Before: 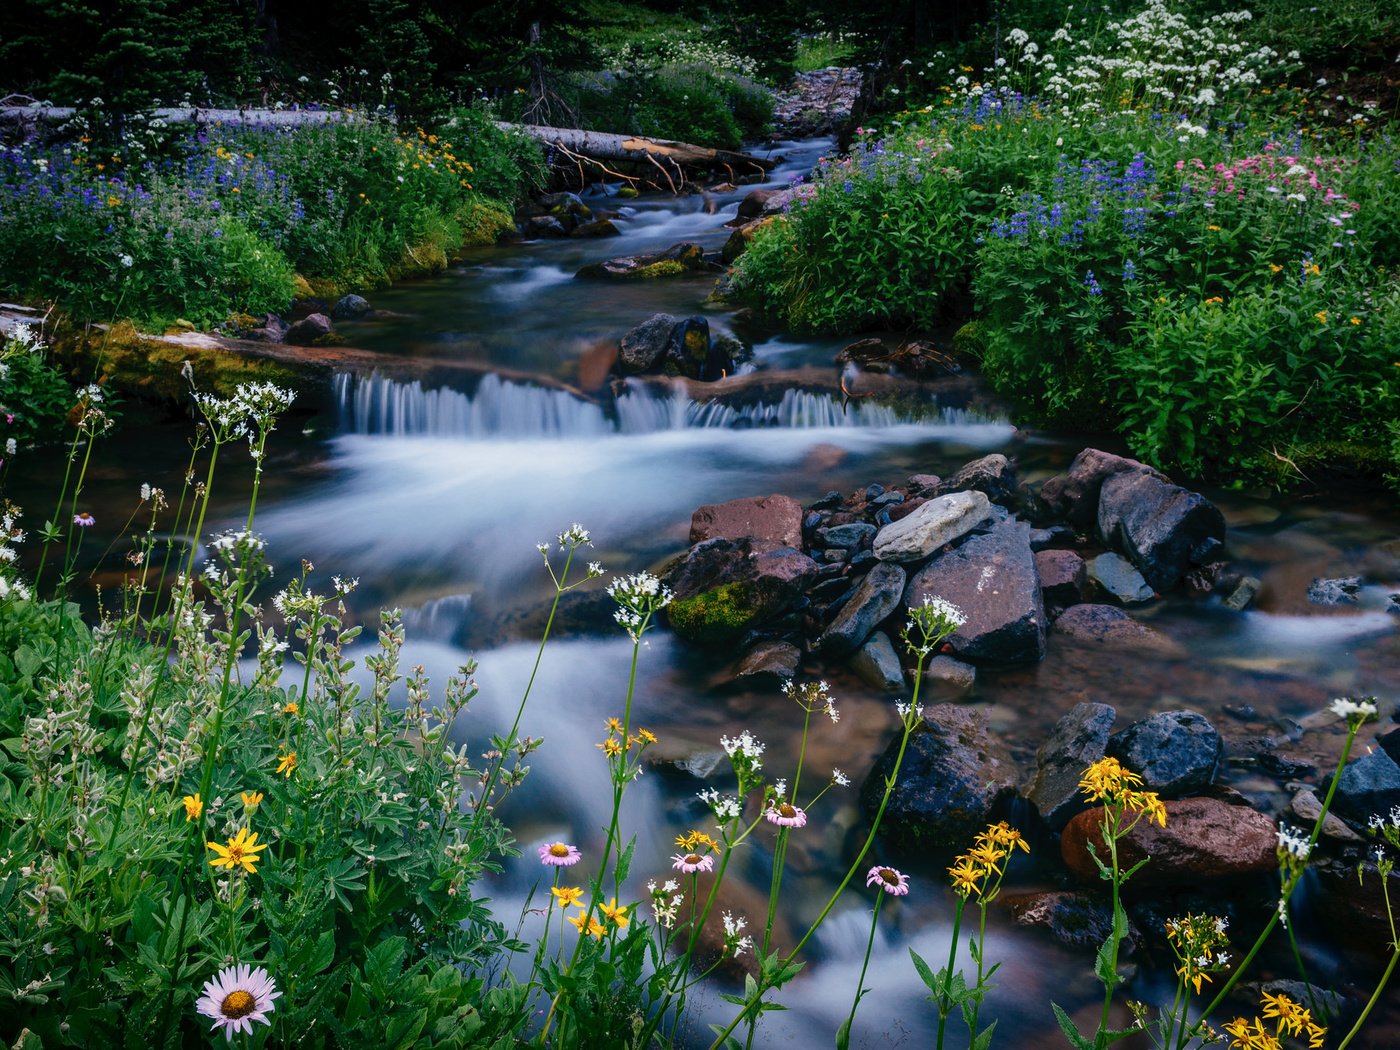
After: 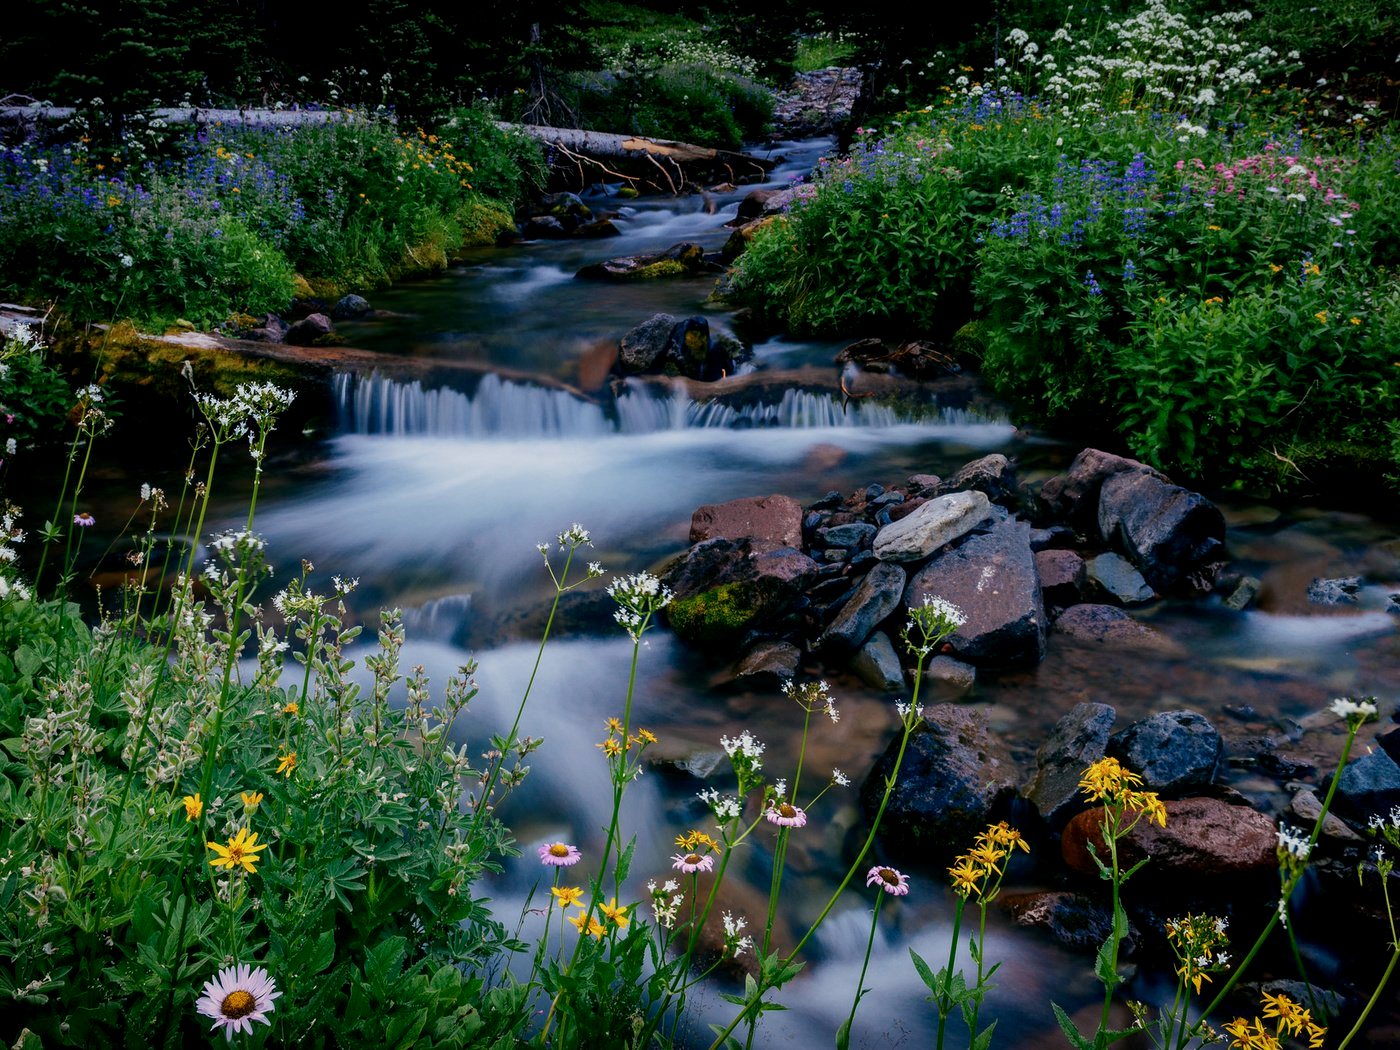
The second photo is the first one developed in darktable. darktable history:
exposure: black level correction 0.006, exposure -0.218 EV, compensate exposure bias true, compensate highlight preservation false
